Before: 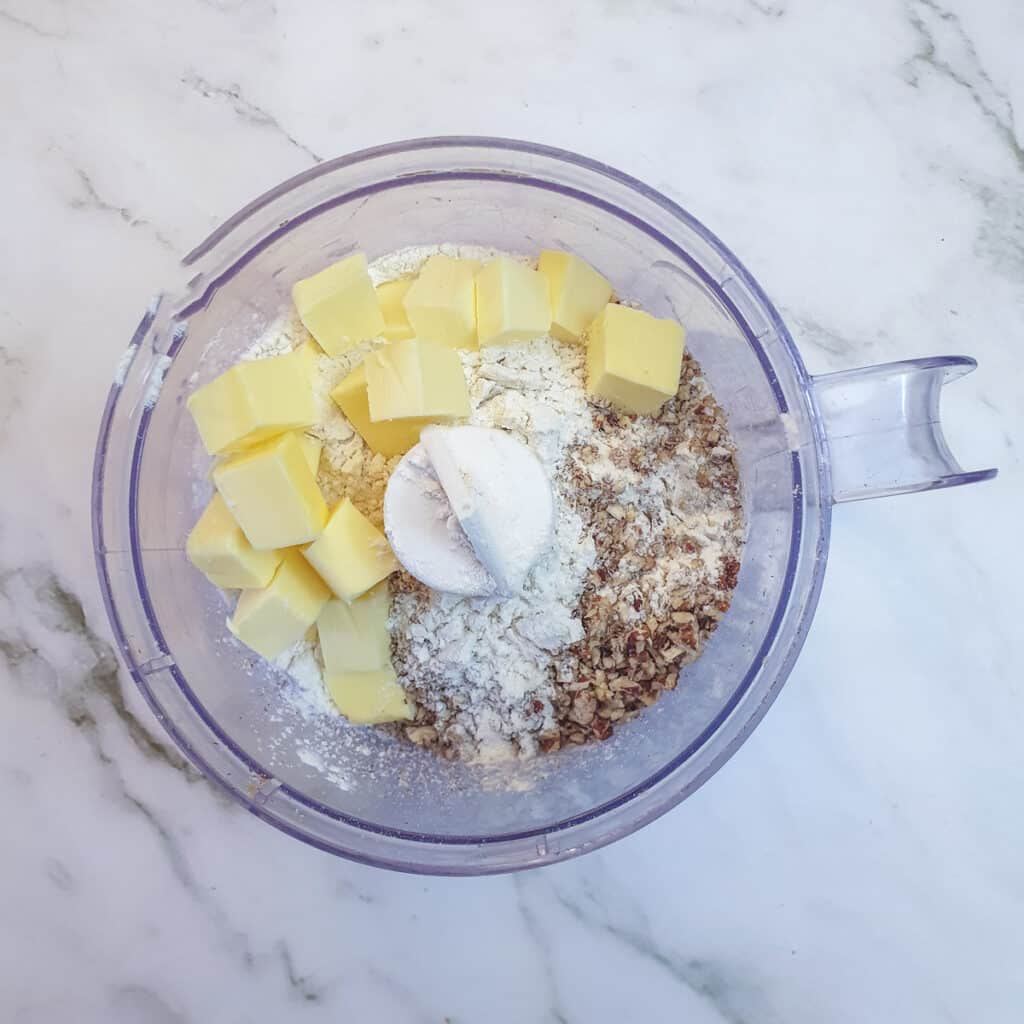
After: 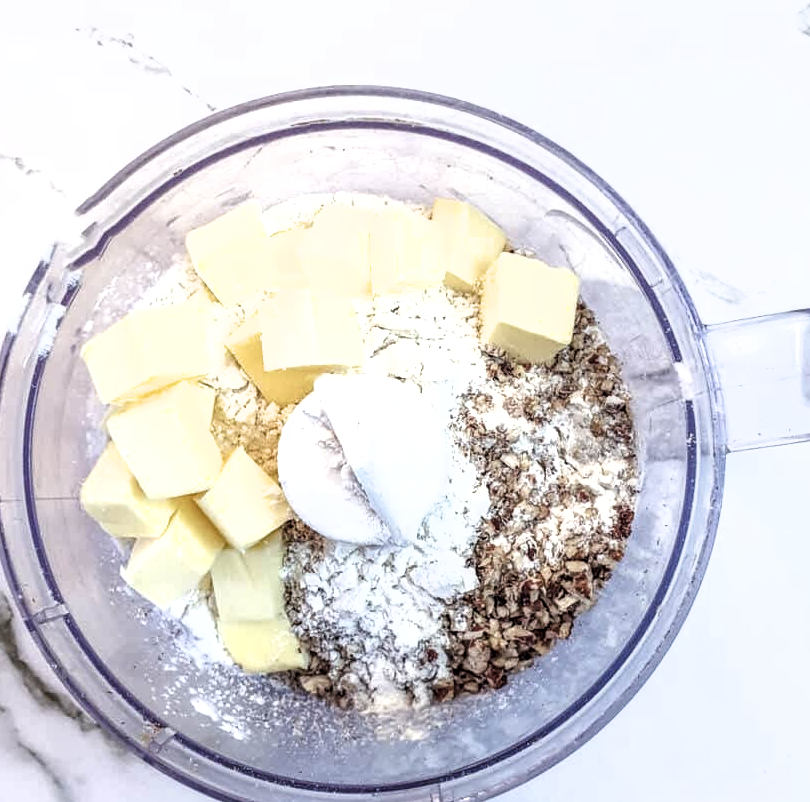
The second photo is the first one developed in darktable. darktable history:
crop and rotate: left 10.425%, top 5.058%, right 10.438%, bottom 16.531%
local contrast: on, module defaults
filmic rgb: black relative exposure -8.27 EV, white relative exposure 2.23 EV, hardness 7.18, latitude 86.13%, contrast 1.696, highlights saturation mix -4.15%, shadows ↔ highlights balance -2.19%
